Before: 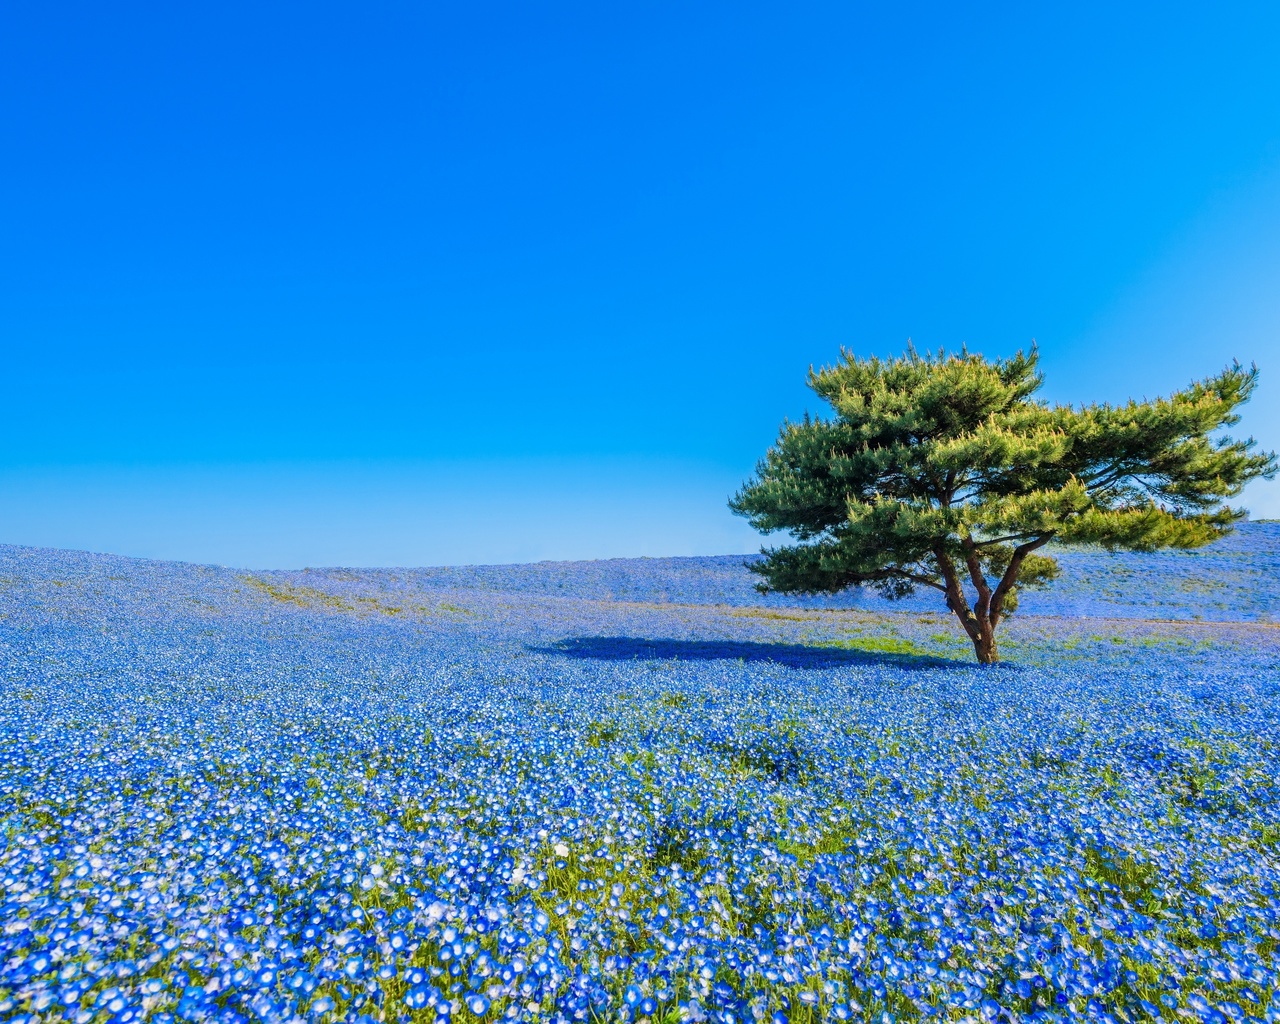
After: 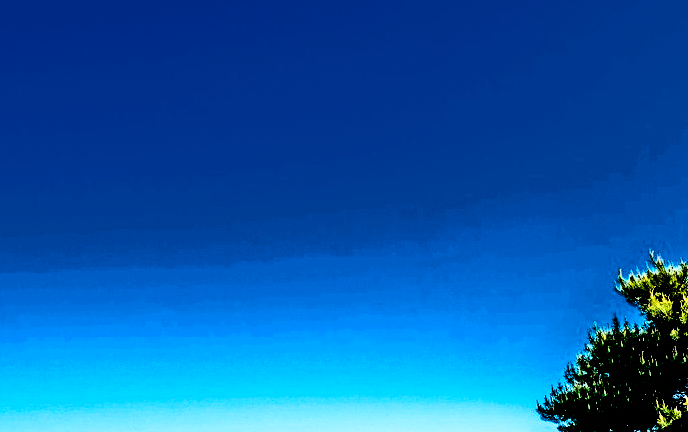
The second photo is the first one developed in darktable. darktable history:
color balance rgb: linear chroma grading › global chroma 8.48%, perceptual saturation grading › global saturation 34.796%, perceptual saturation grading › highlights -25.491%, perceptual saturation grading › shadows 49.362%, global vibrance 6.575%, contrast 12.748%, saturation formula JzAzBz (2021)
filmic rgb: black relative exposure -1.14 EV, white relative exposure 2.11 EV, threshold 5.97 EV, hardness 1.57, contrast 2.242, preserve chrominance max RGB, color science v6 (2022), contrast in shadows safe, contrast in highlights safe, enable highlight reconstruction true
crop: left 14.987%, top 9.317%, right 31.226%, bottom 48.49%
contrast brightness saturation: contrast 0.412, brightness 0.046, saturation 0.247
